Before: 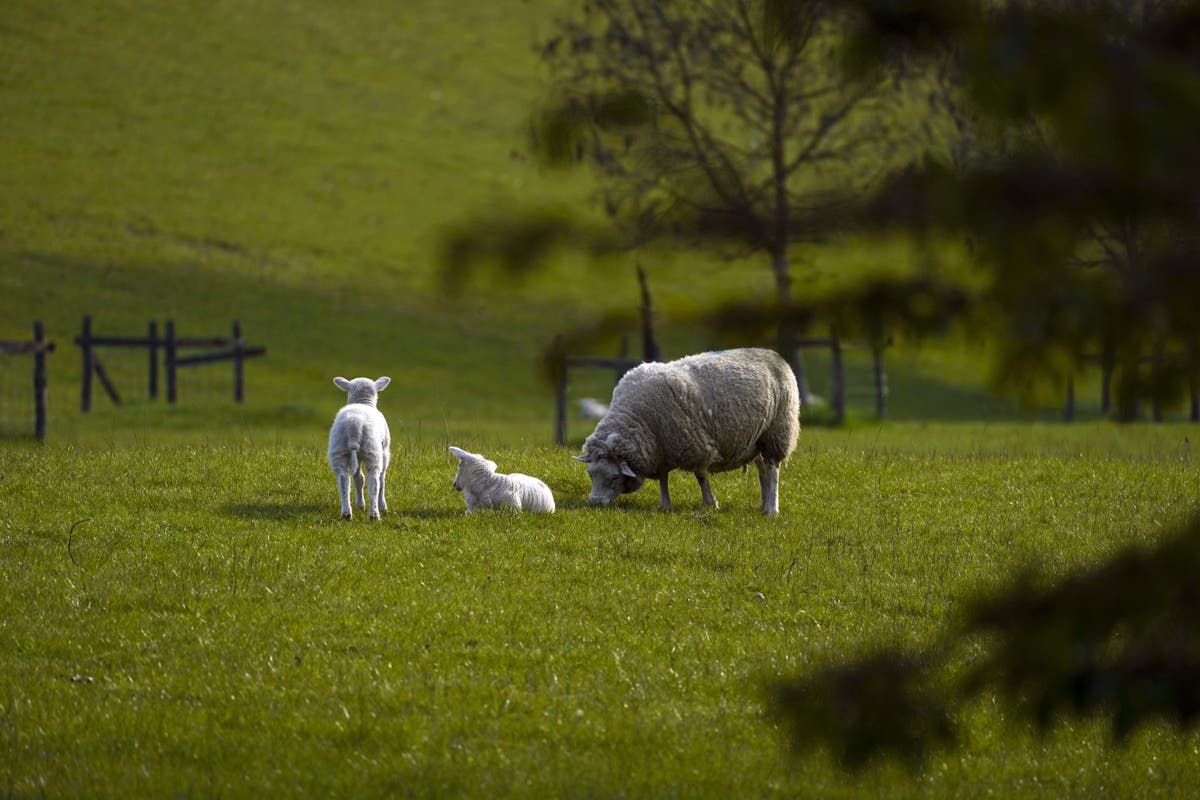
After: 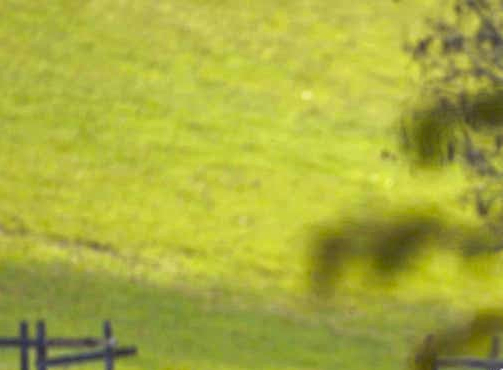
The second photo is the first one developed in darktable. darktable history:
crop and rotate: left 10.817%, top 0.062%, right 47.194%, bottom 53.626%
shadows and highlights: shadows 37.27, highlights -28.18, soften with gaussian
exposure: black level correction 0, exposure 2.088 EV, compensate exposure bias true, compensate highlight preservation false
